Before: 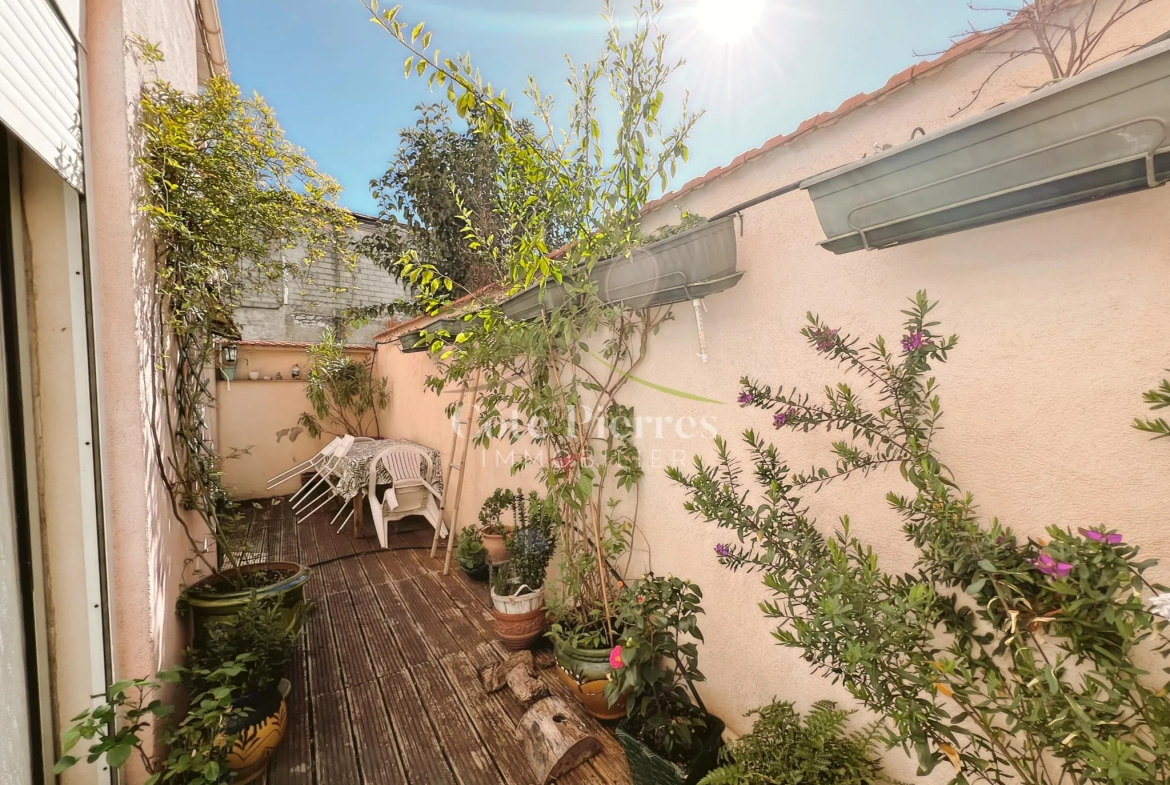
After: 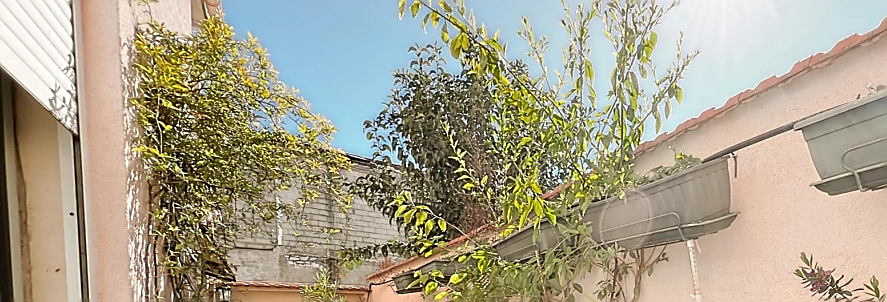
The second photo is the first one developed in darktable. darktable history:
crop: left 0.543%, top 7.63%, right 23.599%, bottom 53.873%
sharpen: radius 1.404, amount 1.238, threshold 0.827
